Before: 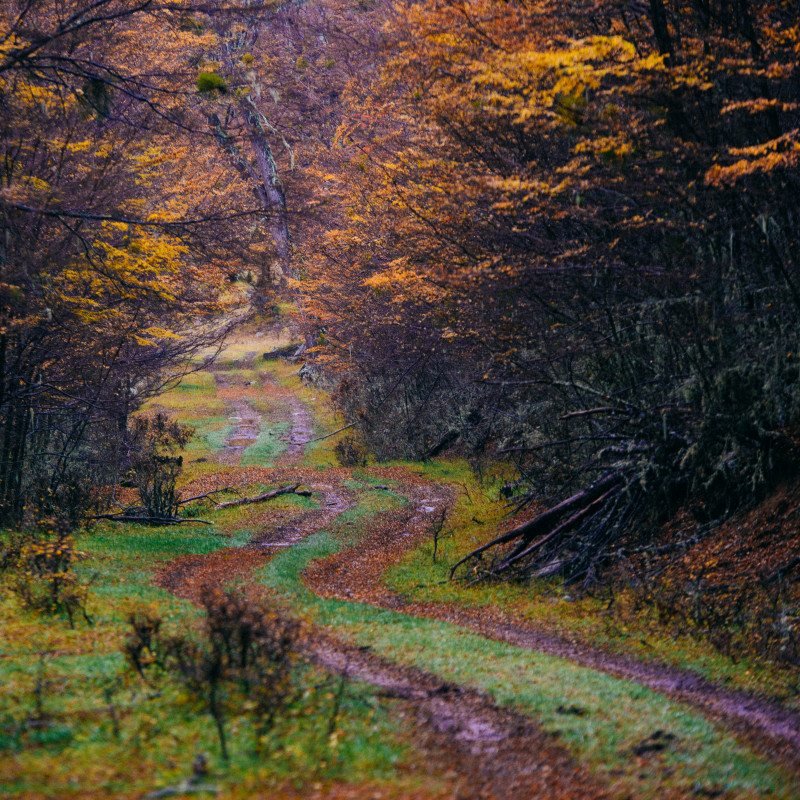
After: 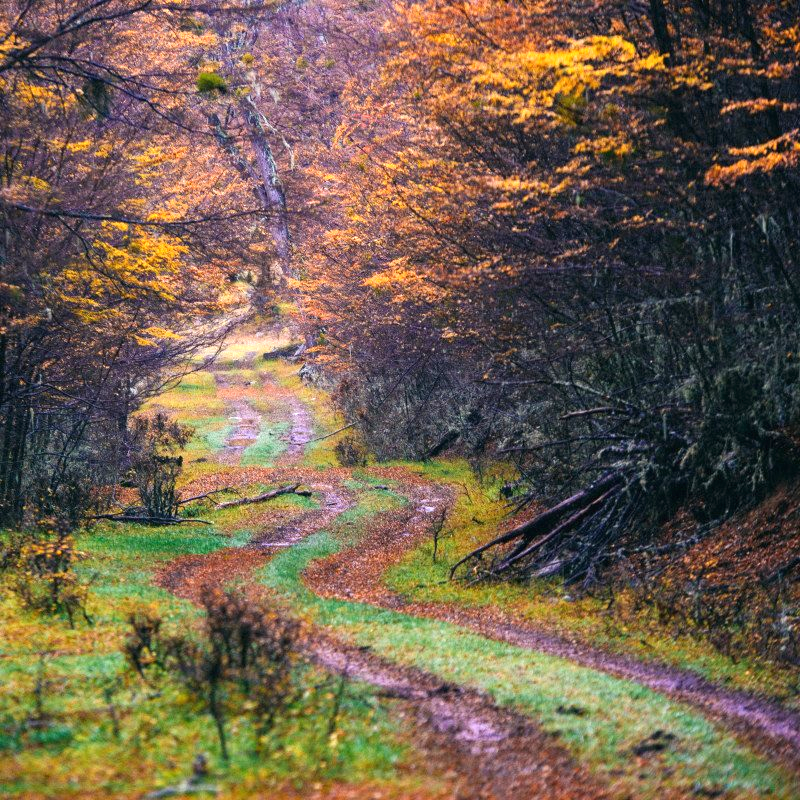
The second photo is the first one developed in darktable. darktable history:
base curve: curves: ch0 [(0, 0) (0.472, 0.508) (1, 1)]
exposure: black level correction 0, exposure 0.9 EV, compensate highlight preservation false
